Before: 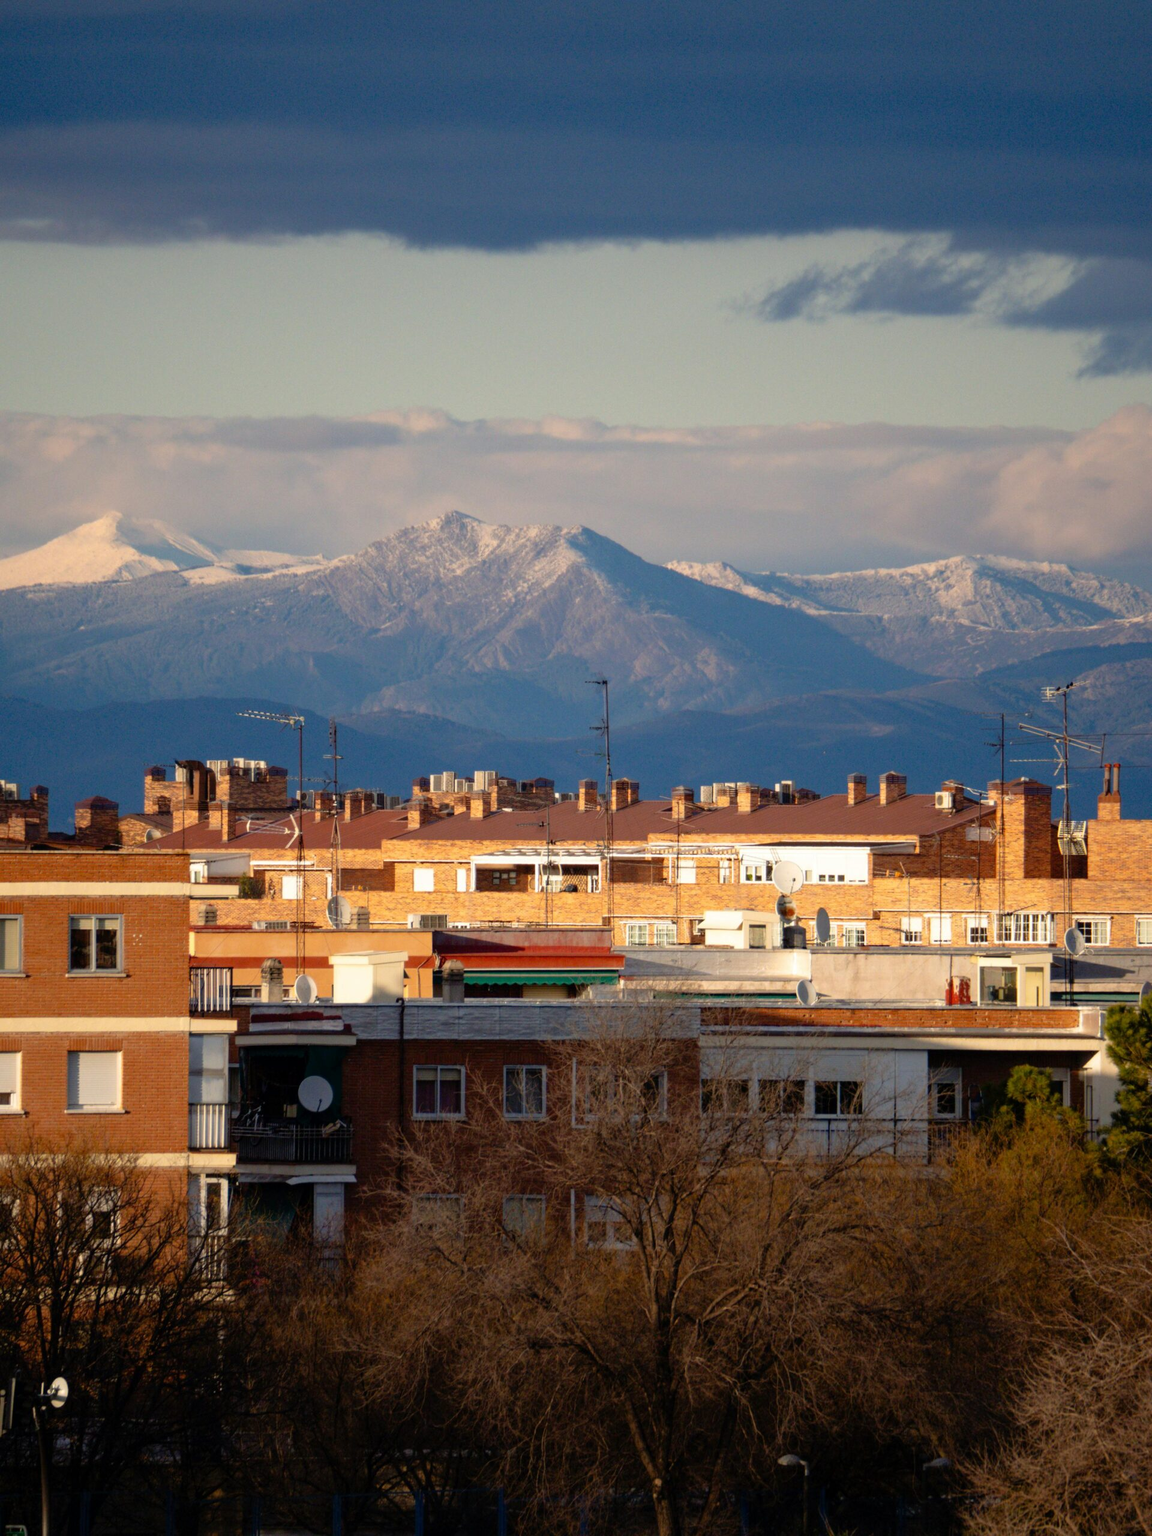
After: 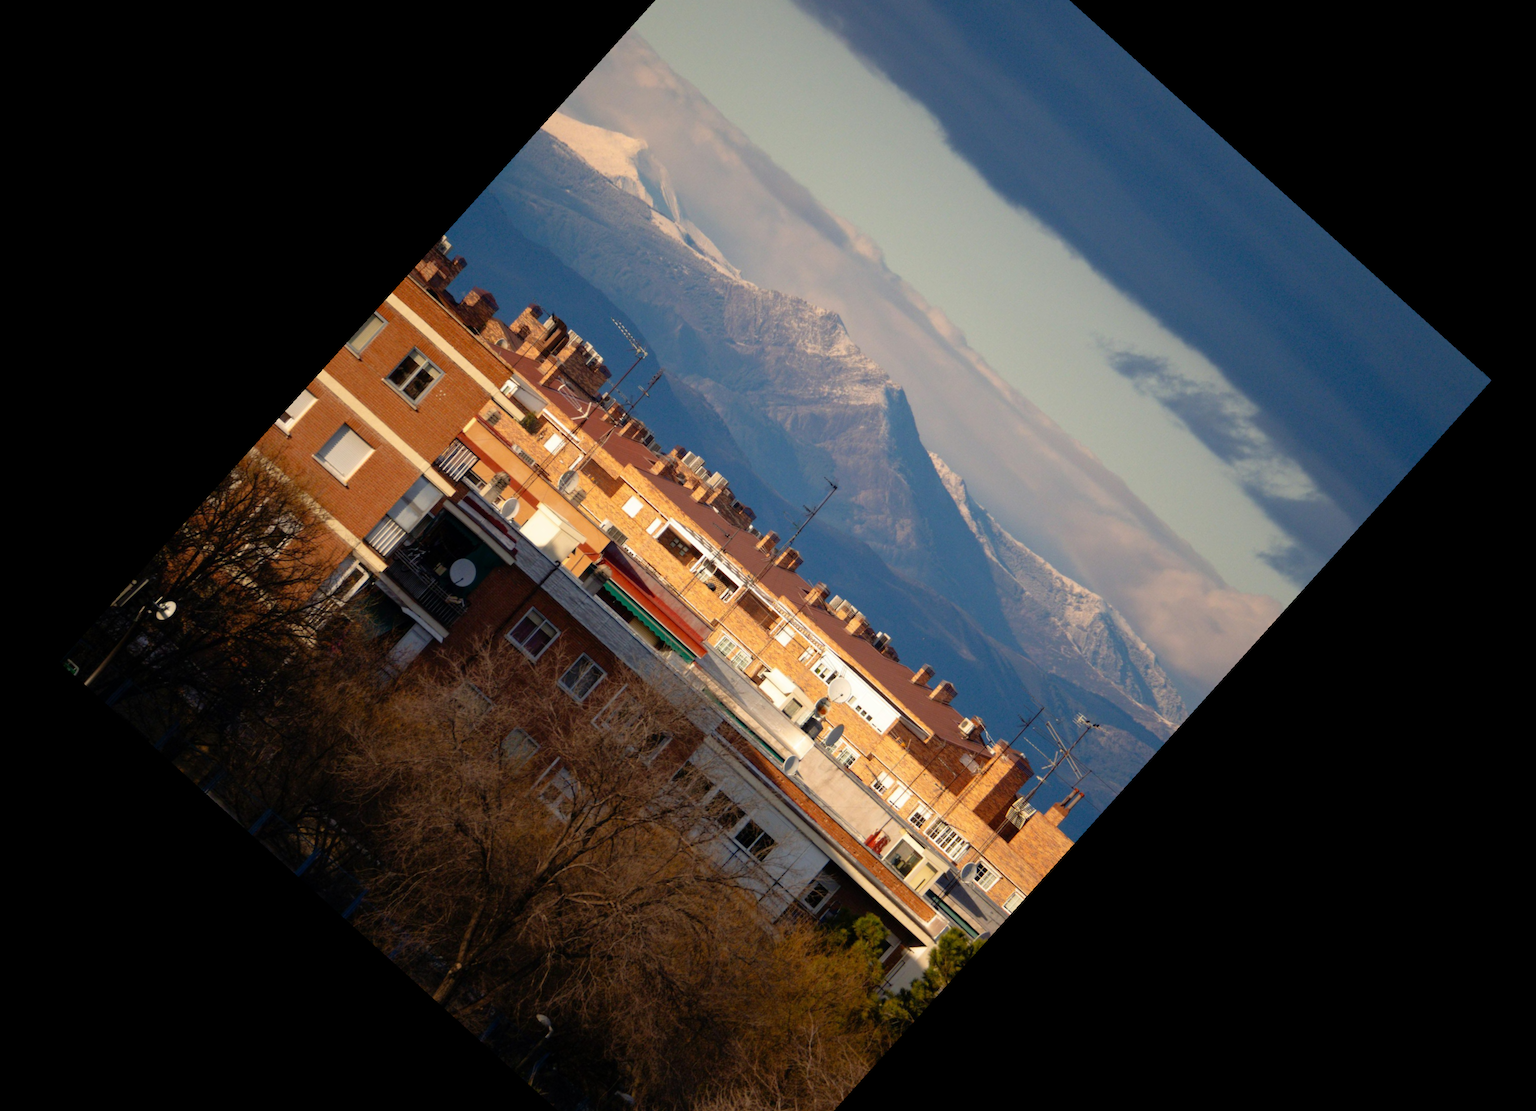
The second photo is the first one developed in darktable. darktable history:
contrast equalizer: y [[0.5 ×4, 0.483, 0.43], [0.5 ×6], [0.5 ×6], [0 ×6], [0 ×6]]
rotate and perspective: rotation -4.25°, automatic cropping off
crop and rotate: angle -46.26°, top 16.234%, right 0.912%, bottom 11.704%
